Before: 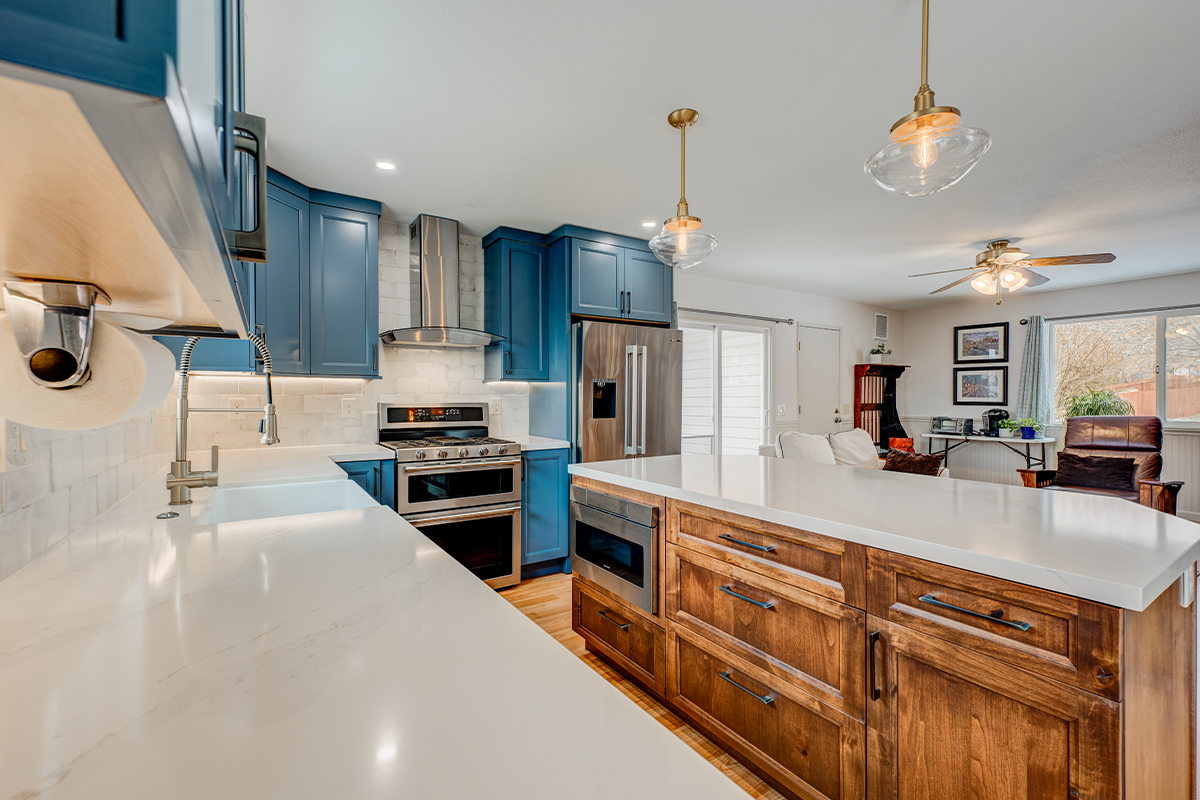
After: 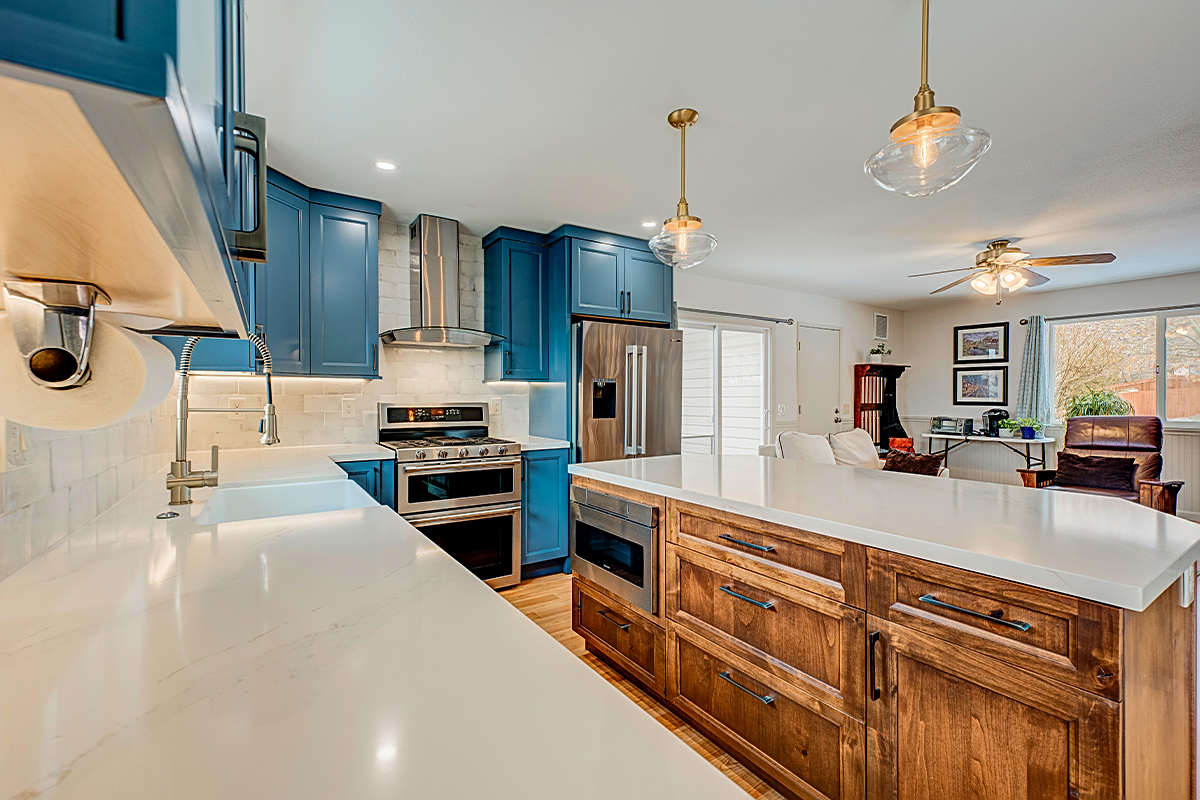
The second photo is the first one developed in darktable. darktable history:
sharpen: on, module defaults
rotate and perspective: crop left 0, crop top 0
velvia: strength 36.57%
